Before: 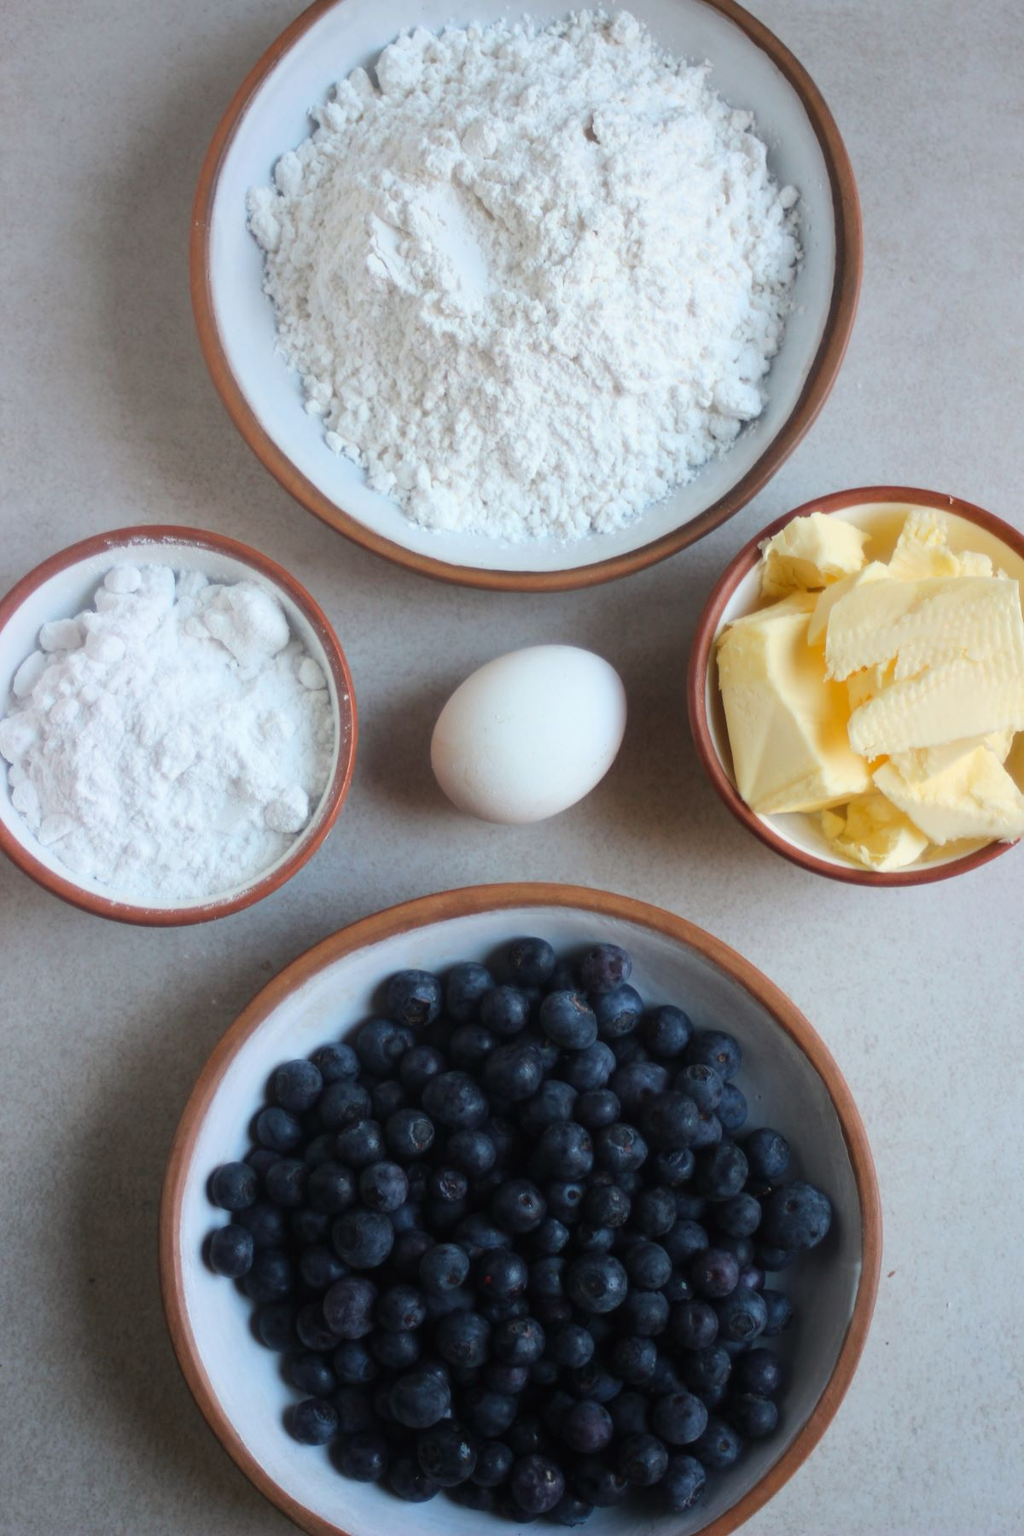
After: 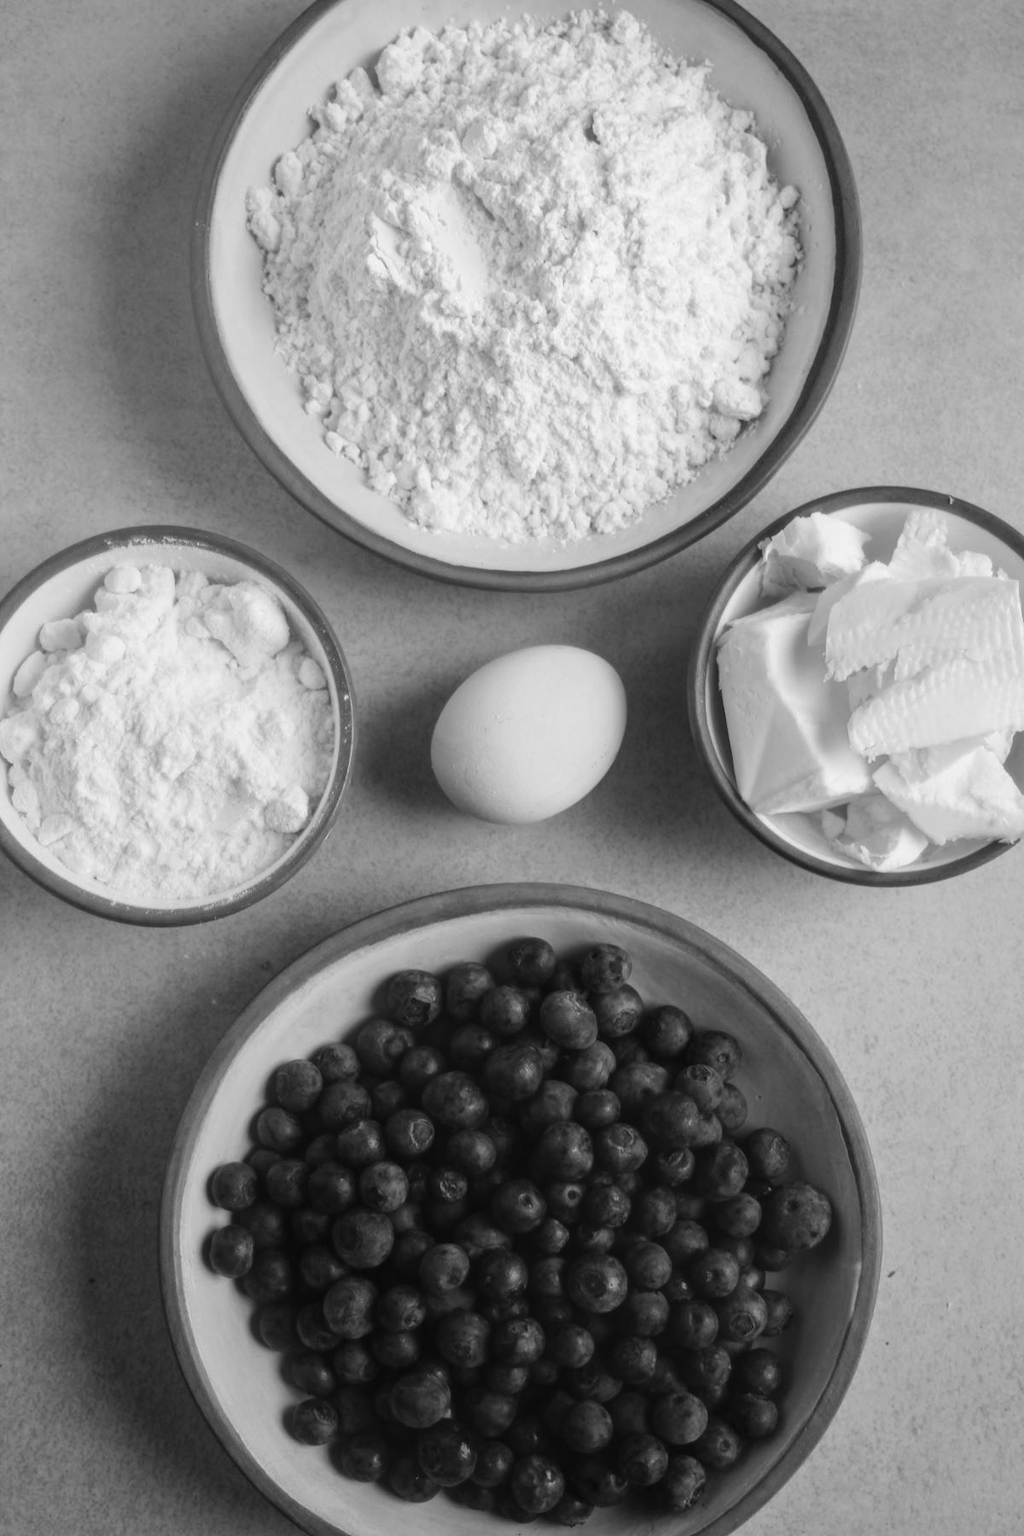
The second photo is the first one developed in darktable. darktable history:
monochrome: a 32, b 64, size 2.3
local contrast: highlights 0%, shadows 0%, detail 133%
